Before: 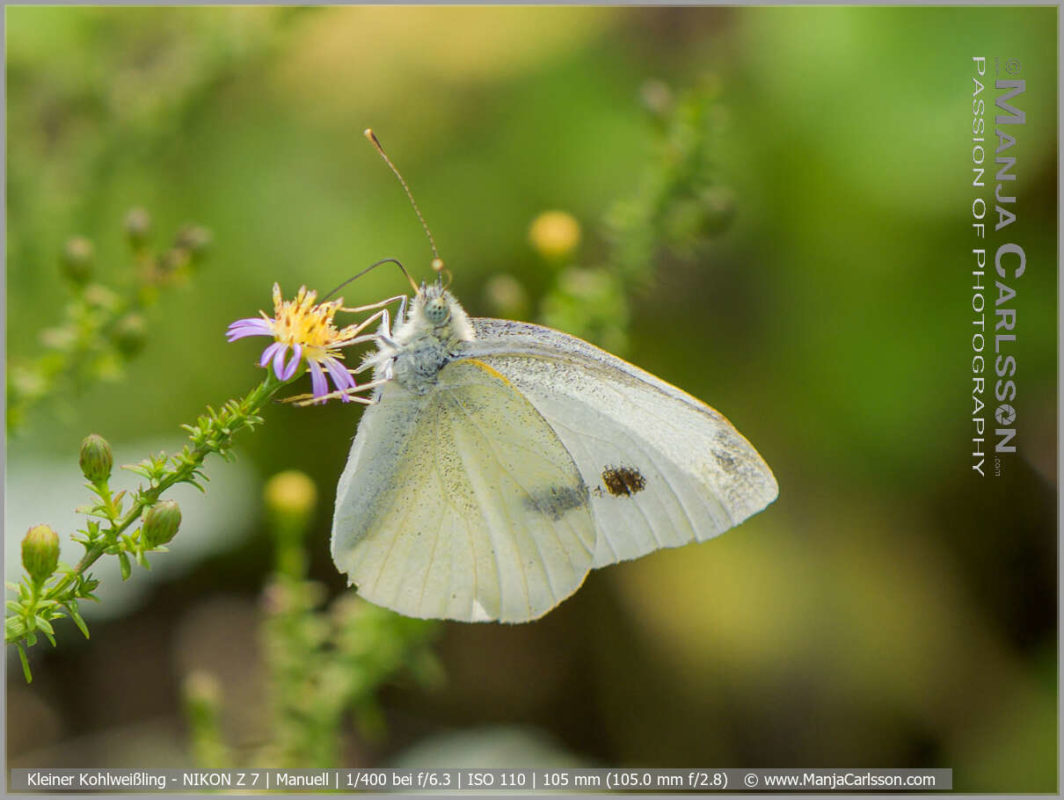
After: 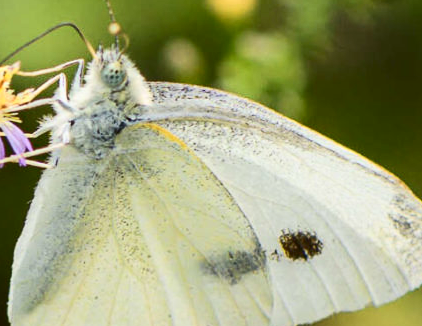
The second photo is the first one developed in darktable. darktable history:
crop: left 30.418%, top 29.553%, right 29.839%, bottom 29.694%
shadows and highlights: radius 336.12, shadows 28.77, soften with gaussian
contrast brightness saturation: contrast 0.283
